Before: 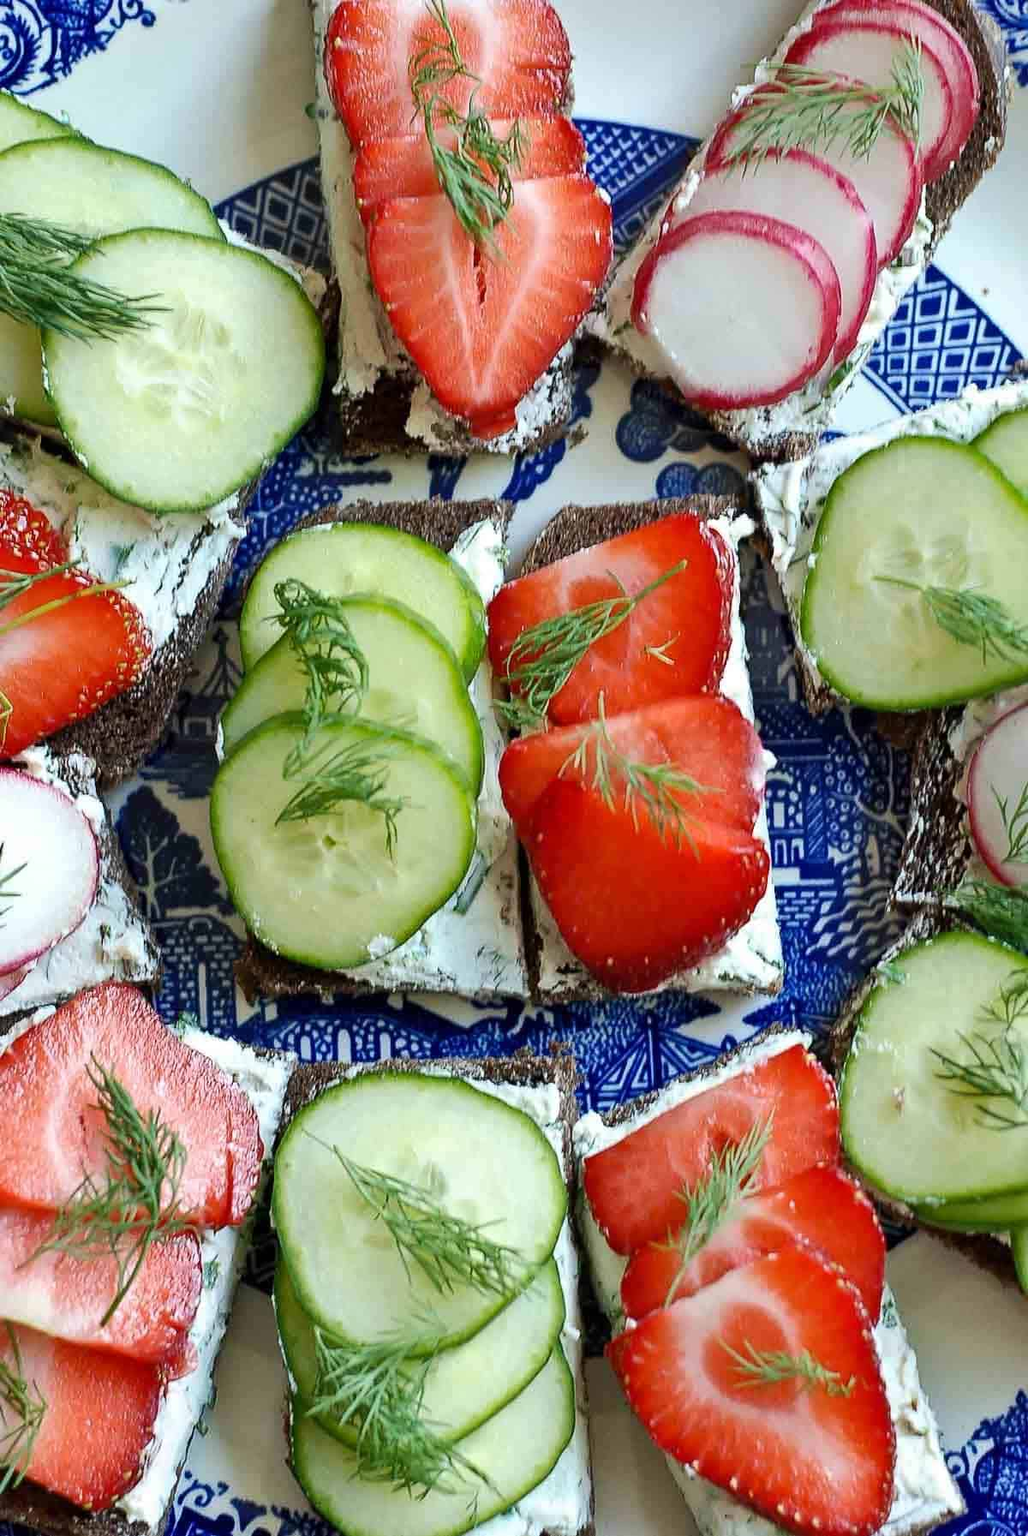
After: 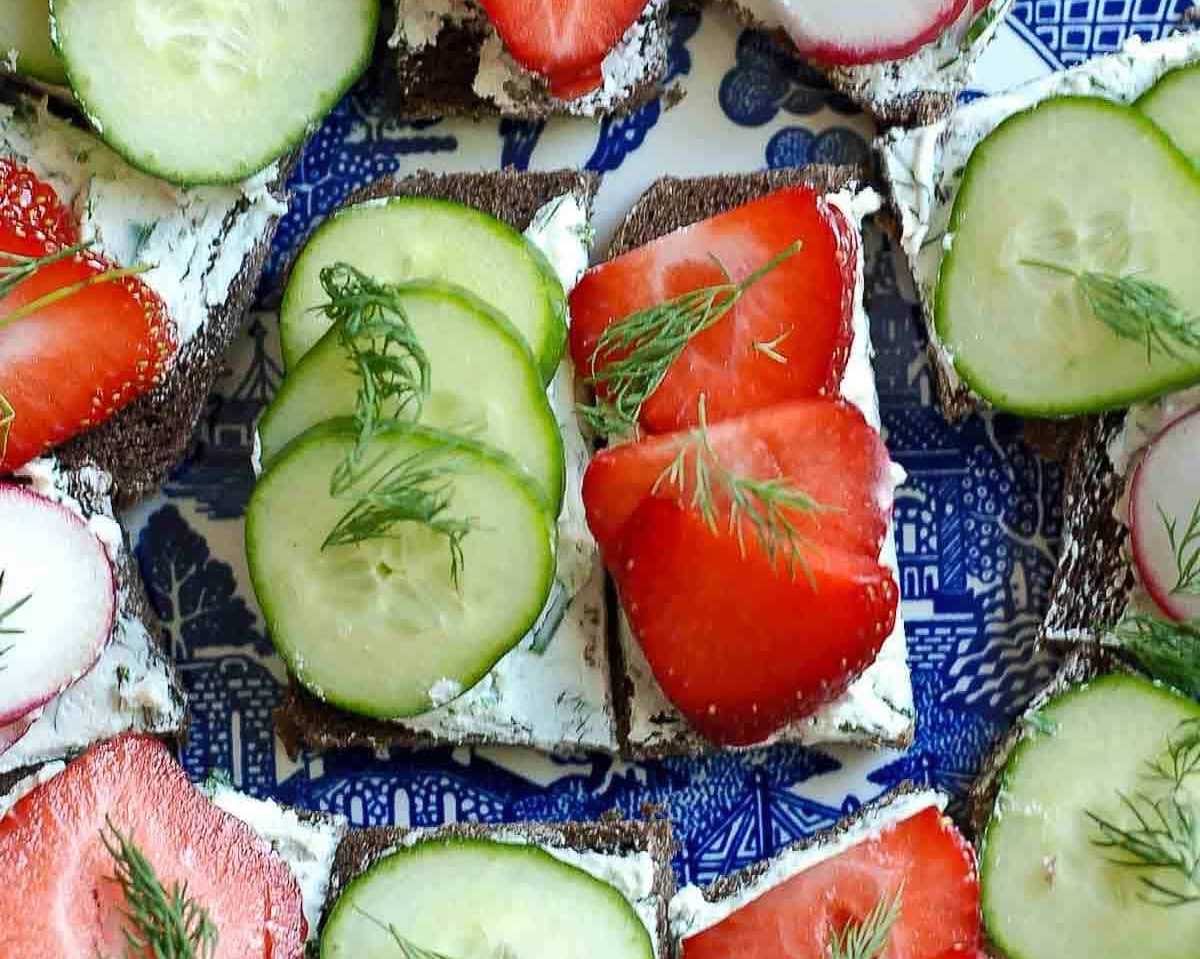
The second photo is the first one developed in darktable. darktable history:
crop and rotate: top 23.043%, bottom 23.437%
fill light: on, module defaults
